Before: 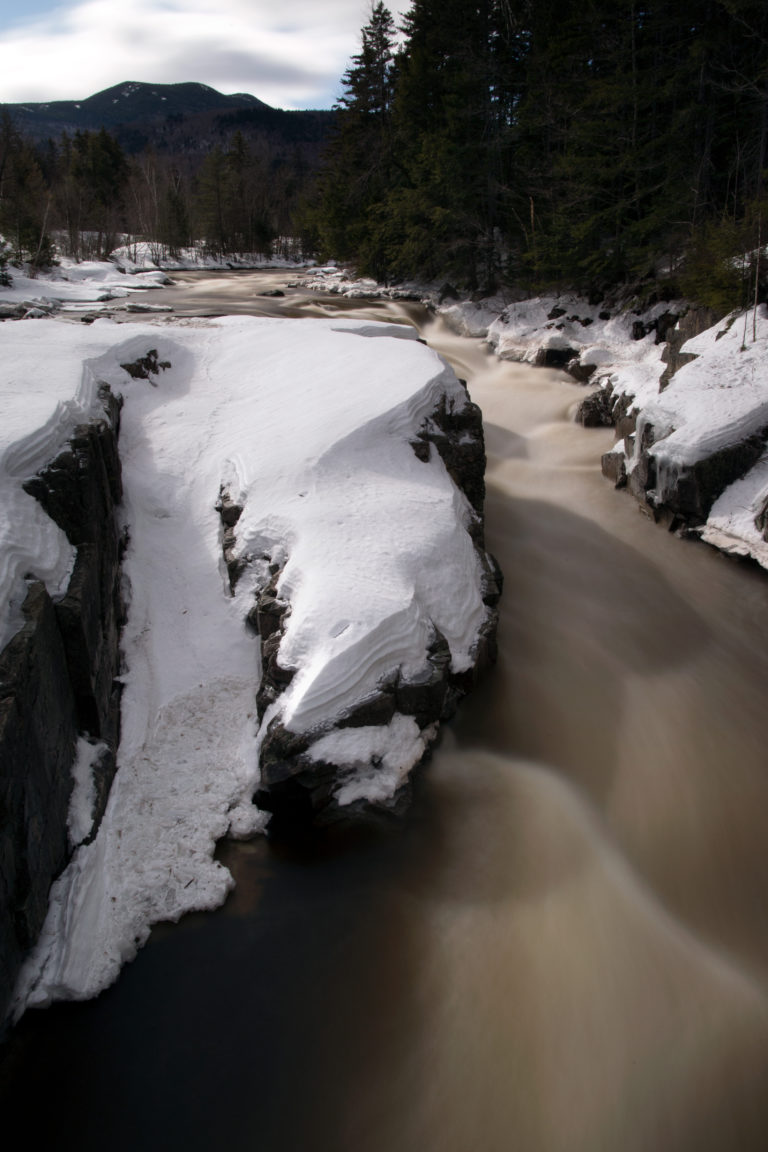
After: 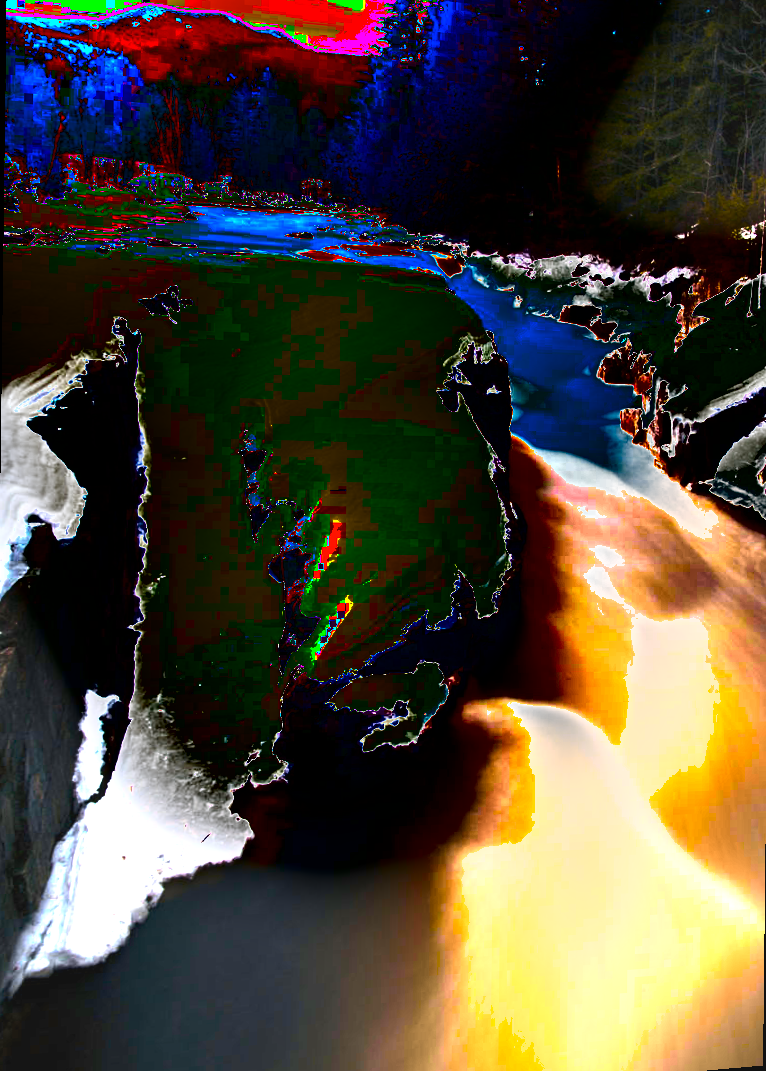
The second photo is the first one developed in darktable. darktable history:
contrast brightness saturation: contrast -0.1, saturation -0.1
rotate and perspective: rotation 0.679°, lens shift (horizontal) 0.136, crop left 0.009, crop right 0.991, crop top 0.078, crop bottom 0.95
color balance rgb: linear chroma grading › highlights 100%, linear chroma grading › global chroma 23.41%, perceptual saturation grading › global saturation 35.38%, hue shift -10.68°, perceptual brilliance grading › highlights 47.25%, perceptual brilliance grading › mid-tones 22.2%, perceptual brilliance grading › shadows -5.93%
exposure: exposure 2.25 EV, compensate highlight preservation false
crop and rotate: left 0.126%
shadows and highlights: shadows 22.7, highlights -48.71, soften with gaussian
local contrast: mode bilateral grid, contrast 100, coarseness 100, detail 91%, midtone range 0.2
